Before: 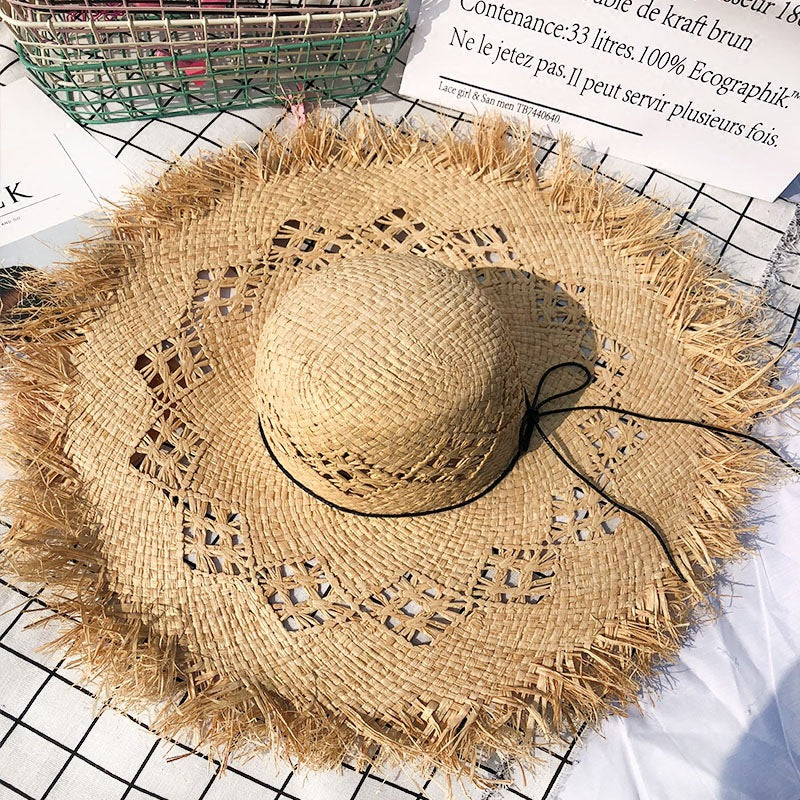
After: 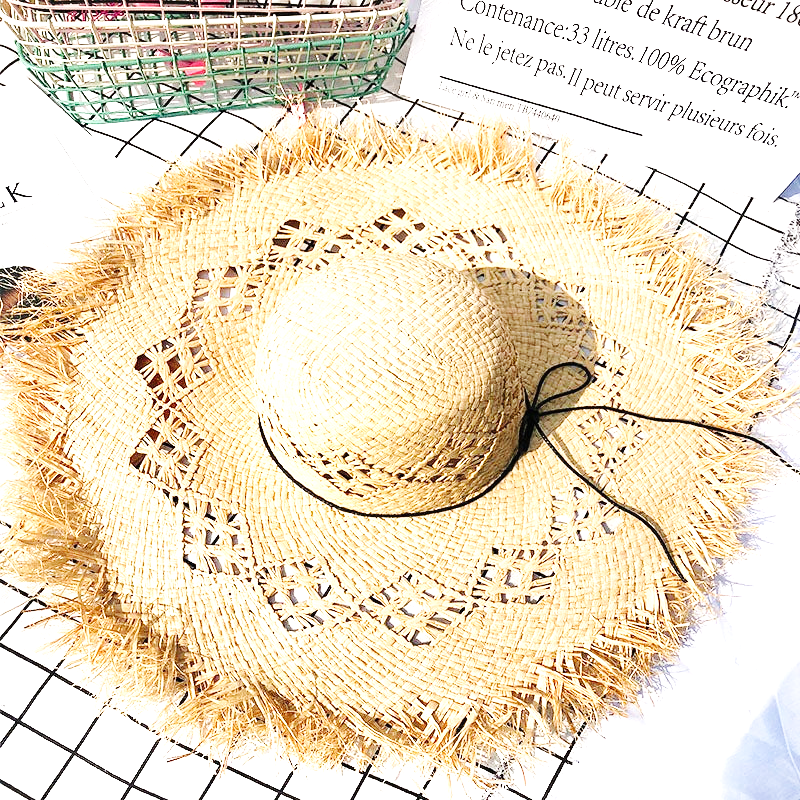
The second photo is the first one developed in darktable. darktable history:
base curve: curves: ch0 [(0, 0) (0.036, 0.025) (0.121, 0.166) (0.206, 0.329) (0.605, 0.79) (1, 1)], preserve colors none
exposure: black level correction 0, exposure 1.1 EV, compensate highlight preservation false
